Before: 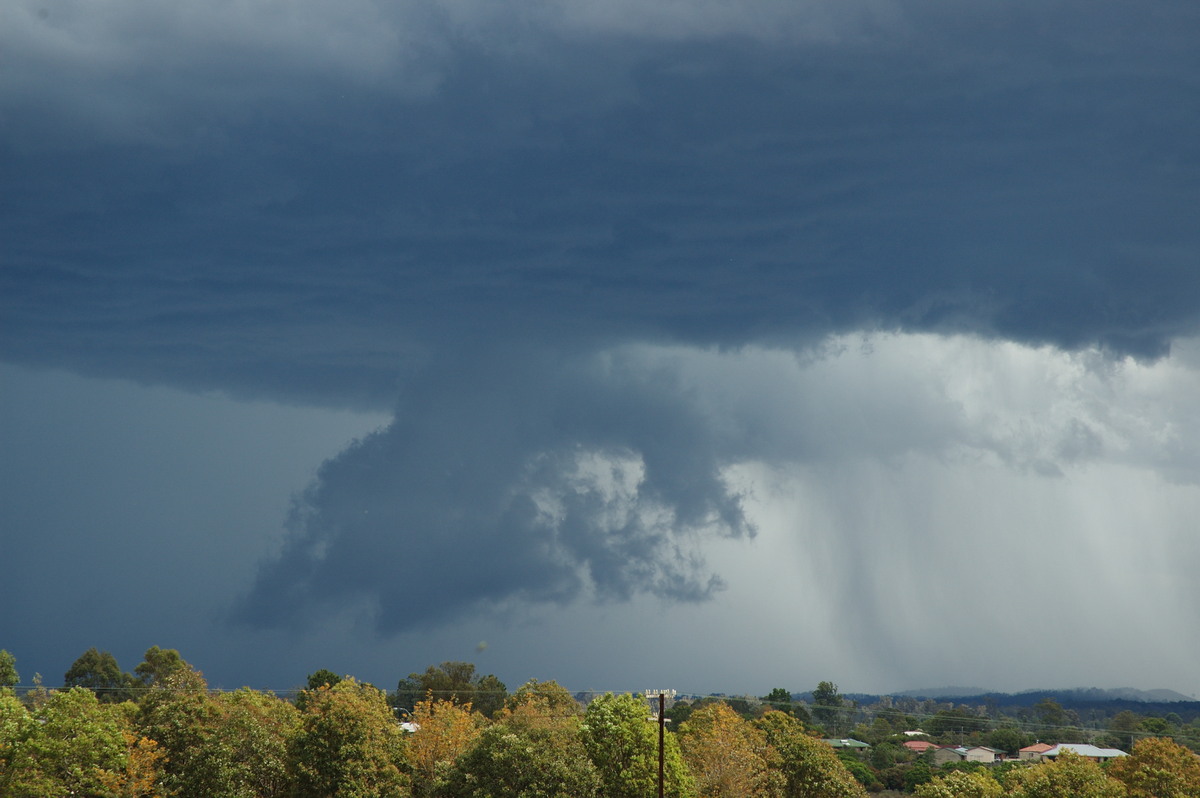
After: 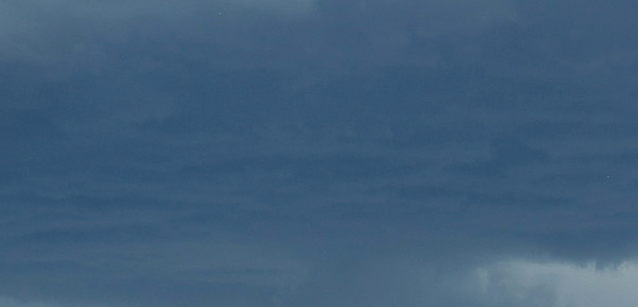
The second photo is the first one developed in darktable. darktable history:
exposure: exposure 0.16 EV, compensate highlight preservation false
crop: left 10.318%, top 10.488%, right 36.464%, bottom 51.018%
sharpen: amount 0.553
